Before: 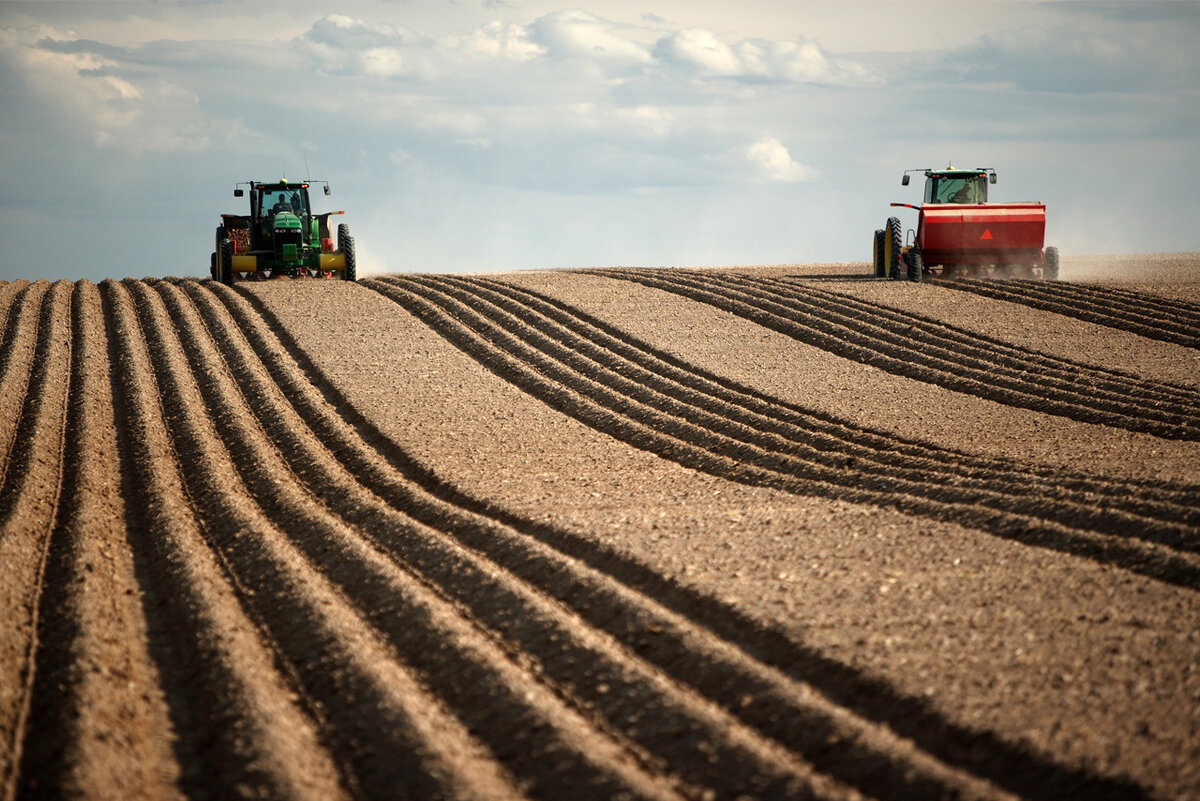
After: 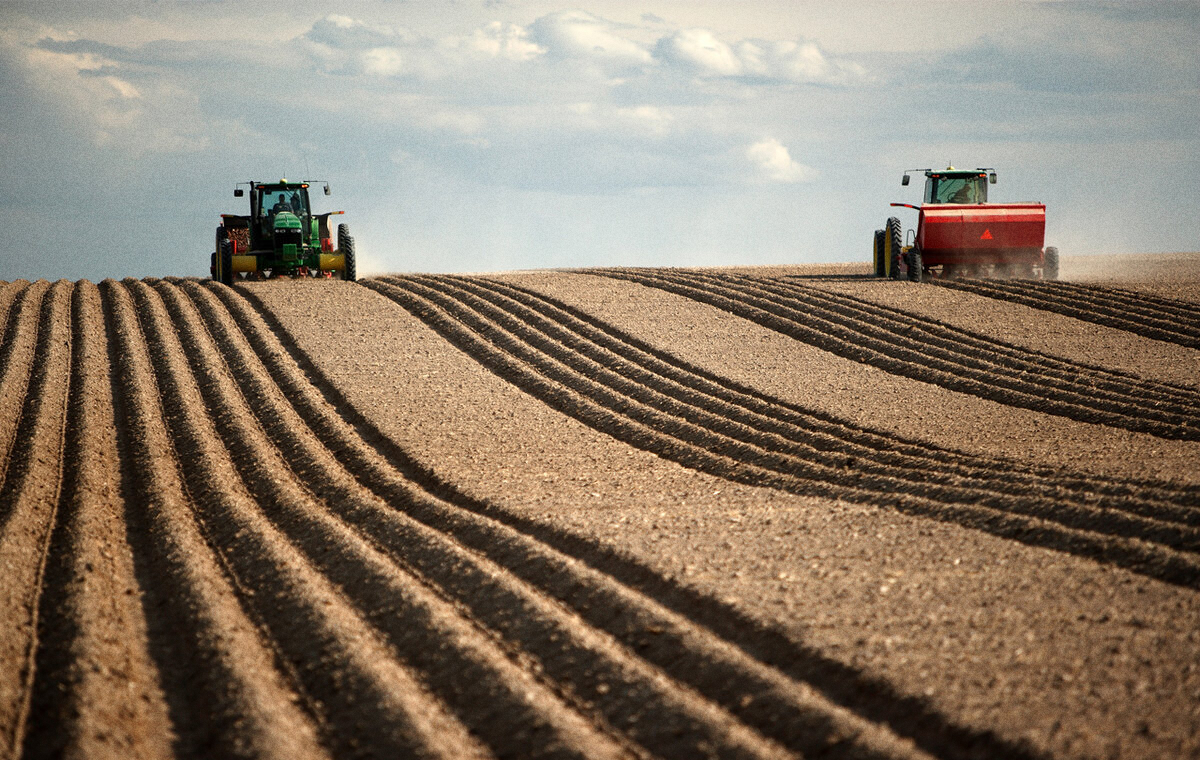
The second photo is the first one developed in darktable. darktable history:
crop and rotate: top 0%, bottom 5.097%
grain: coarseness 22.88 ISO
